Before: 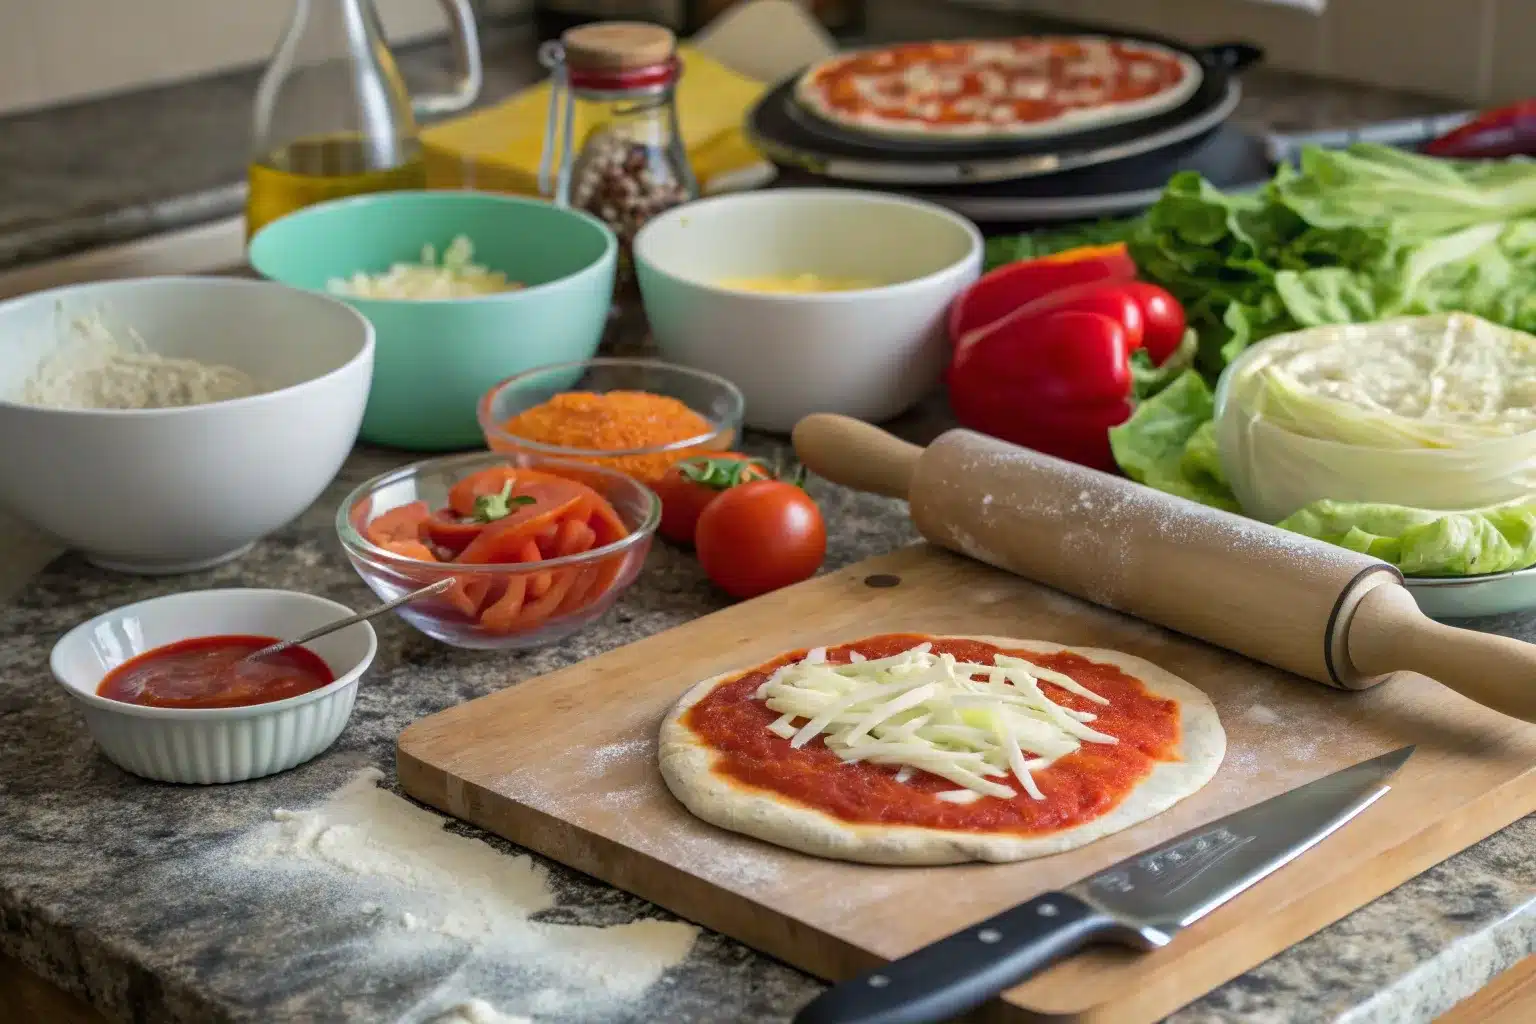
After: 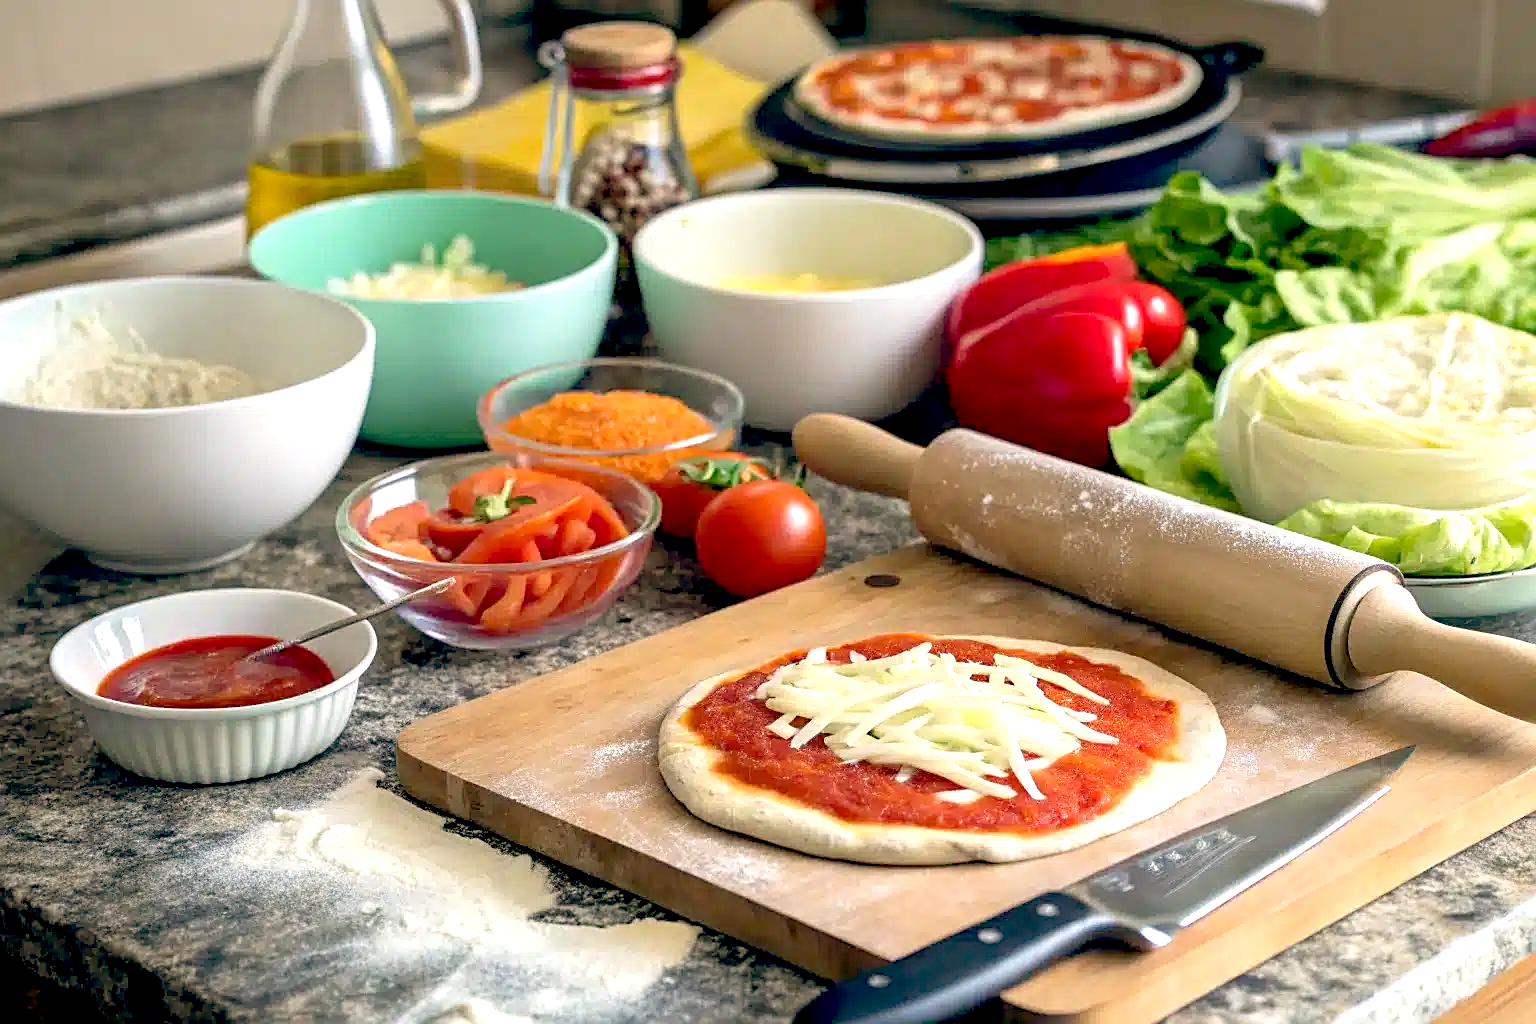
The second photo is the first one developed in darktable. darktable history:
exposure: exposure 0.74 EV, compensate highlight preservation false
color balance: lift [0.975, 0.993, 1, 1.015], gamma [1.1, 1, 1, 0.945], gain [1, 1.04, 1, 0.95]
sharpen: on, module defaults
